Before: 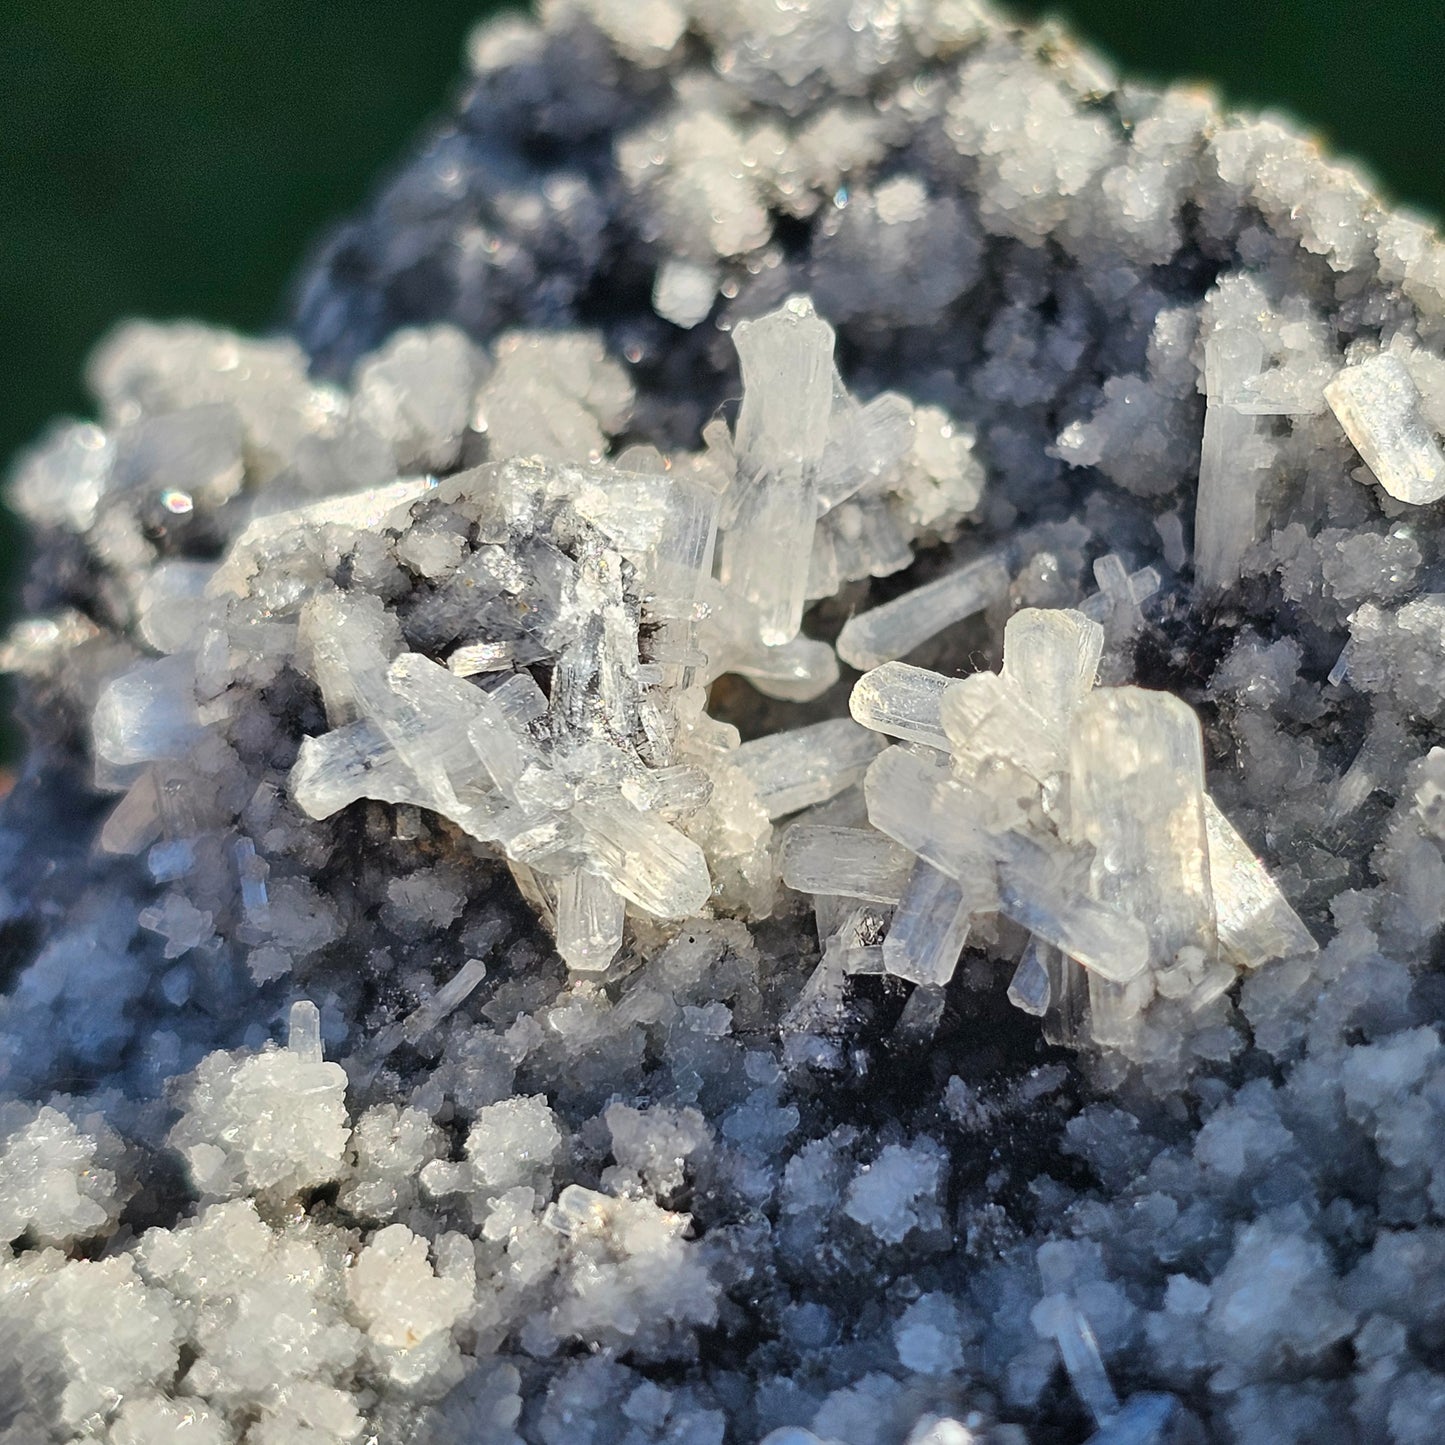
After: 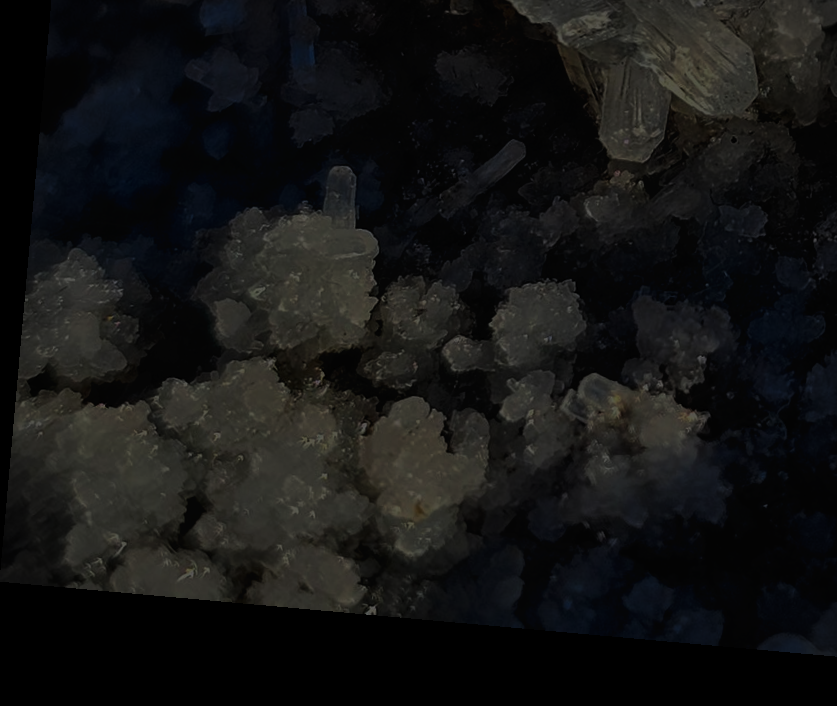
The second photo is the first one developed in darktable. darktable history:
exposure: exposure -2.446 EV, compensate highlight preservation false
sharpen: radius 2.883, amount 0.868, threshold 47.523
crop and rotate: top 54.778%, right 46.61%, bottom 0.159%
vignetting: fall-off radius 45%, brightness -0.33
rotate and perspective: rotation 5.12°, automatic cropping off
tone curve: curves: ch0 [(0, 0) (0.003, 0.007) (0.011, 0.009) (0.025, 0.01) (0.044, 0.012) (0.069, 0.013) (0.1, 0.014) (0.136, 0.021) (0.177, 0.038) (0.224, 0.06) (0.277, 0.099) (0.335, 0.16) (0.399, 0.227) (0.468, 0.329) (0.543, 0.45) (0.623, 0.594) (0.709, 0.756) (0.801, 0.868) (0.898, 0.971) (1, 1)], preserve colors none
